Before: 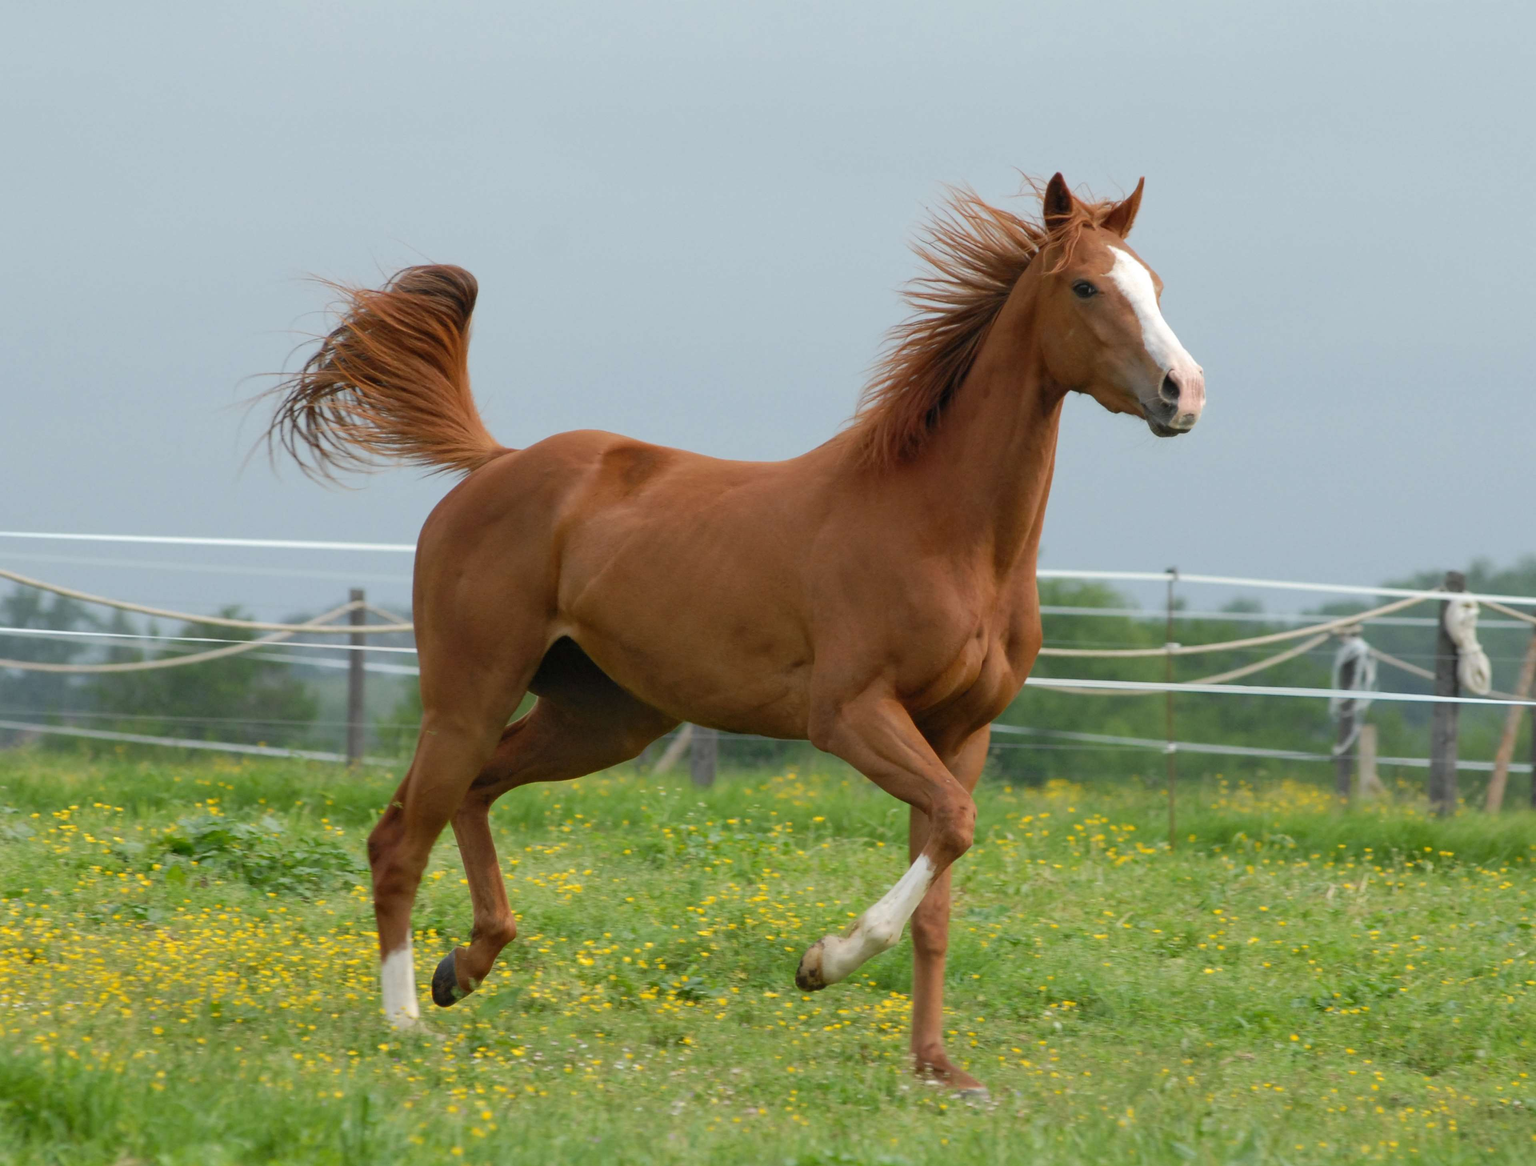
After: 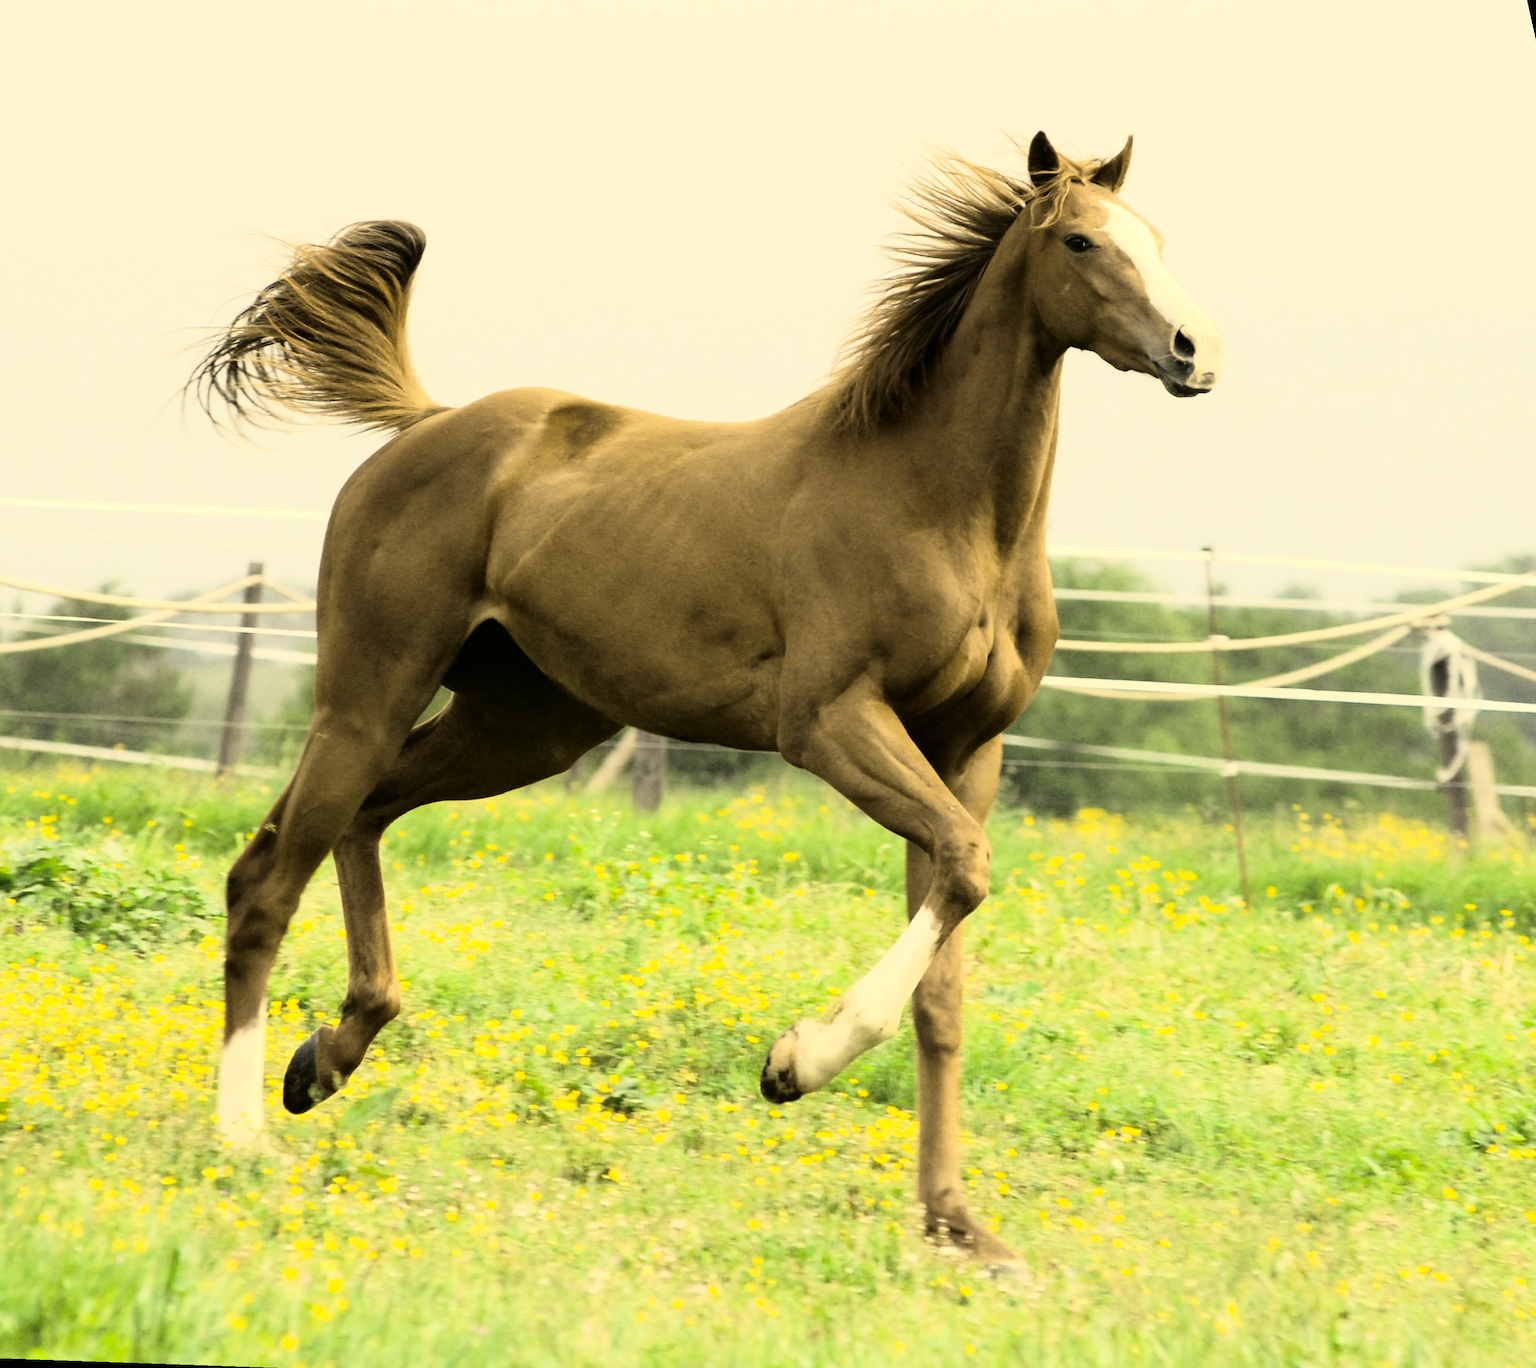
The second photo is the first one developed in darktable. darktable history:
rotate and perspective: rotation 0.72°, lens shift (vertical) -0.352, lens shift (horizontal) -0.051, crop left 0.152, crop right 0.859, crop top 0.019, crop bottom 0.964
color correction: highlights a* 2.72, highlights b* 22.8
rgb curve: curves: ch0 [(0, 0) (0.21, 0.15) (0.24, 0.21) (0.5, 0.75) (0.75, 0.96) (0.89, 0.99) (1, 1)]; ch1 [(0, 0.02) (0.21, 0.13) (0.25, 0.2) (0.5, 0.67) (0.75, 0.9) (0.89, 0.97) (1, 1)]; ch2 [(0, 0.02) (0.21, 0.13) (0.25, 0.2) (0.5, 0.67) (0.75, 0.9) (0.89, 0.97) (1, 1)], compensate middle gray true
tone curve: curves: ch1 [(0, 0) (0.173, 0.145) (0.467, 0.477) (0.808, 0.611) (1, 1)]; ch2 [(0, 0) (0.255, 0.314) (0.498, 0.509) (0.694, 0.64) (1, 1)], color space Lab, independent channels, preserve colors none
